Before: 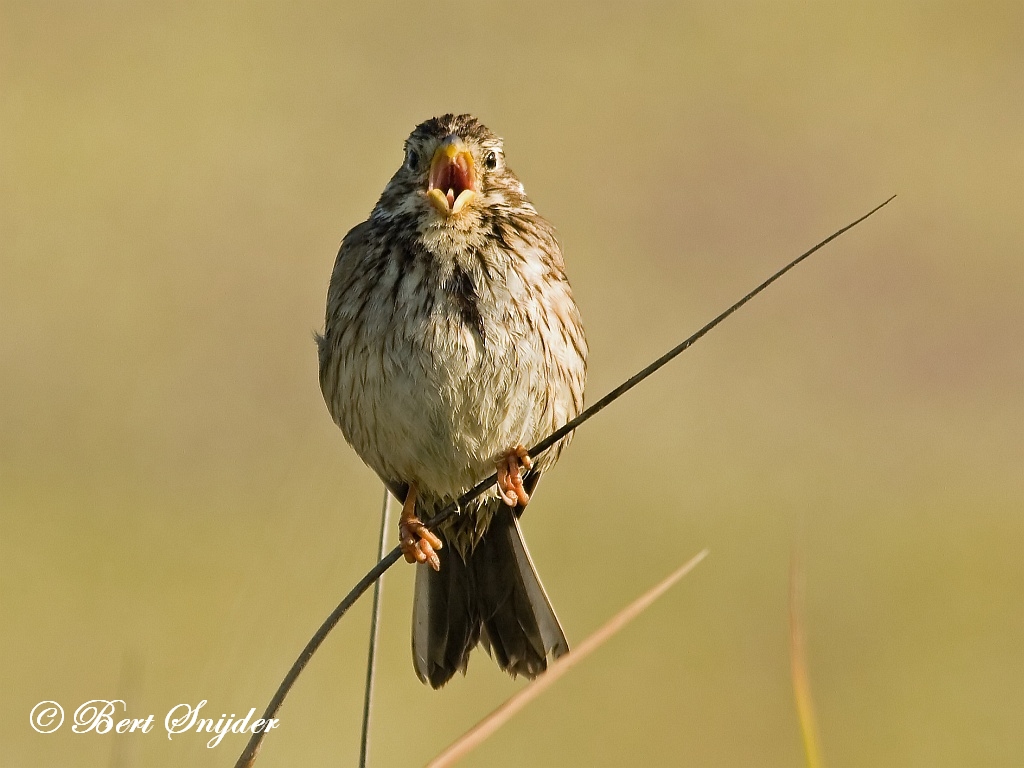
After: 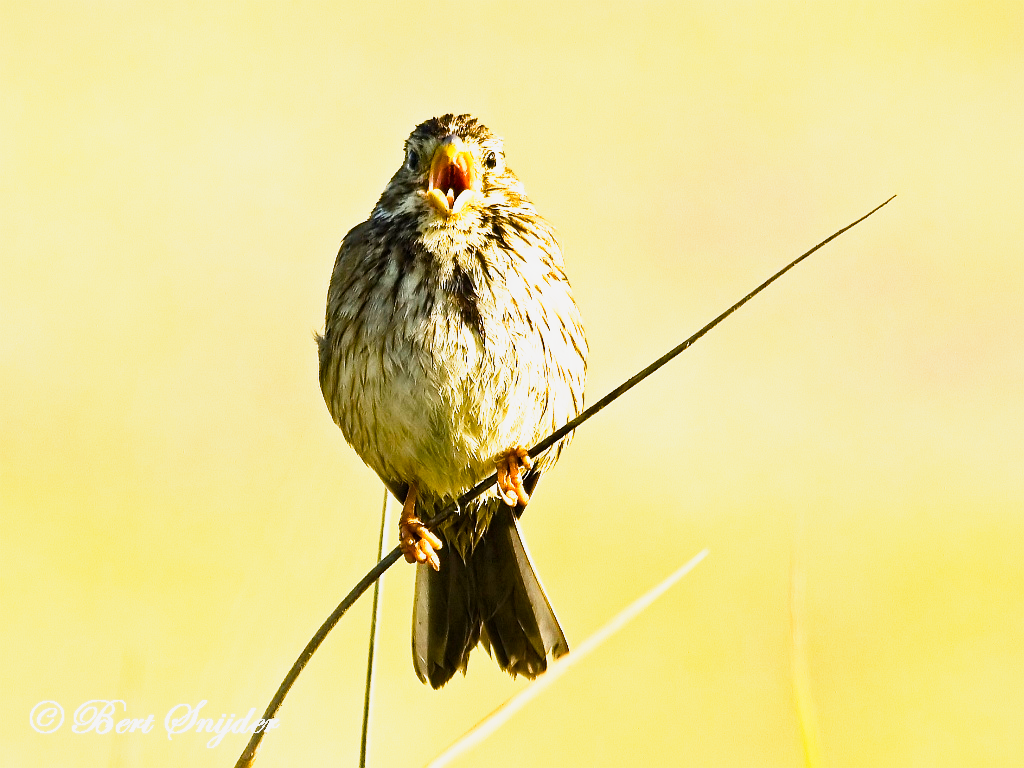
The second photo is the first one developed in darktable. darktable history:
base curve: curves: ch0 [(0, 0) (0.495, 0.917) (1, 1)], preserve colors none
color balance rgb: perceptual saturation grading › global saturation 34.79%, perceptual saturation grading › highlights -29.85%, perceptual saturation grading › shadows 35.738%, global vibrance 20%
tone curve: curves: ch0 [(0, 0) (0.822, 0.825) (0.994, 0.955)]; ch1 [(0, 0) (0.226, 0.261) (0.383, 0.397) (0.46, 0.46) (0.498, 0.501) (0.524, 0.543) (0.578, 0.575) (1, 1)]; ch2 [(0, 0) (0.438, 0.456) (0.5, 0.495) (0.547, 0.515) (0.597, 0.58) (0.629, 0.603) (1, 1)], preserve colors none
tone equalizer: -8 EV -0.773 EV, -7 EV -0.666 EV, -6 EV -0.628 EV, -5 EV -0.416 EV, -3 EV 0.368 EV, -2 EV 0.6 EV, -1 EV 0.678 EV, +0 EV 0.73 EV, edges refinement/feathering 500, mask exposure compensation -1.57 EV, preserve details no
